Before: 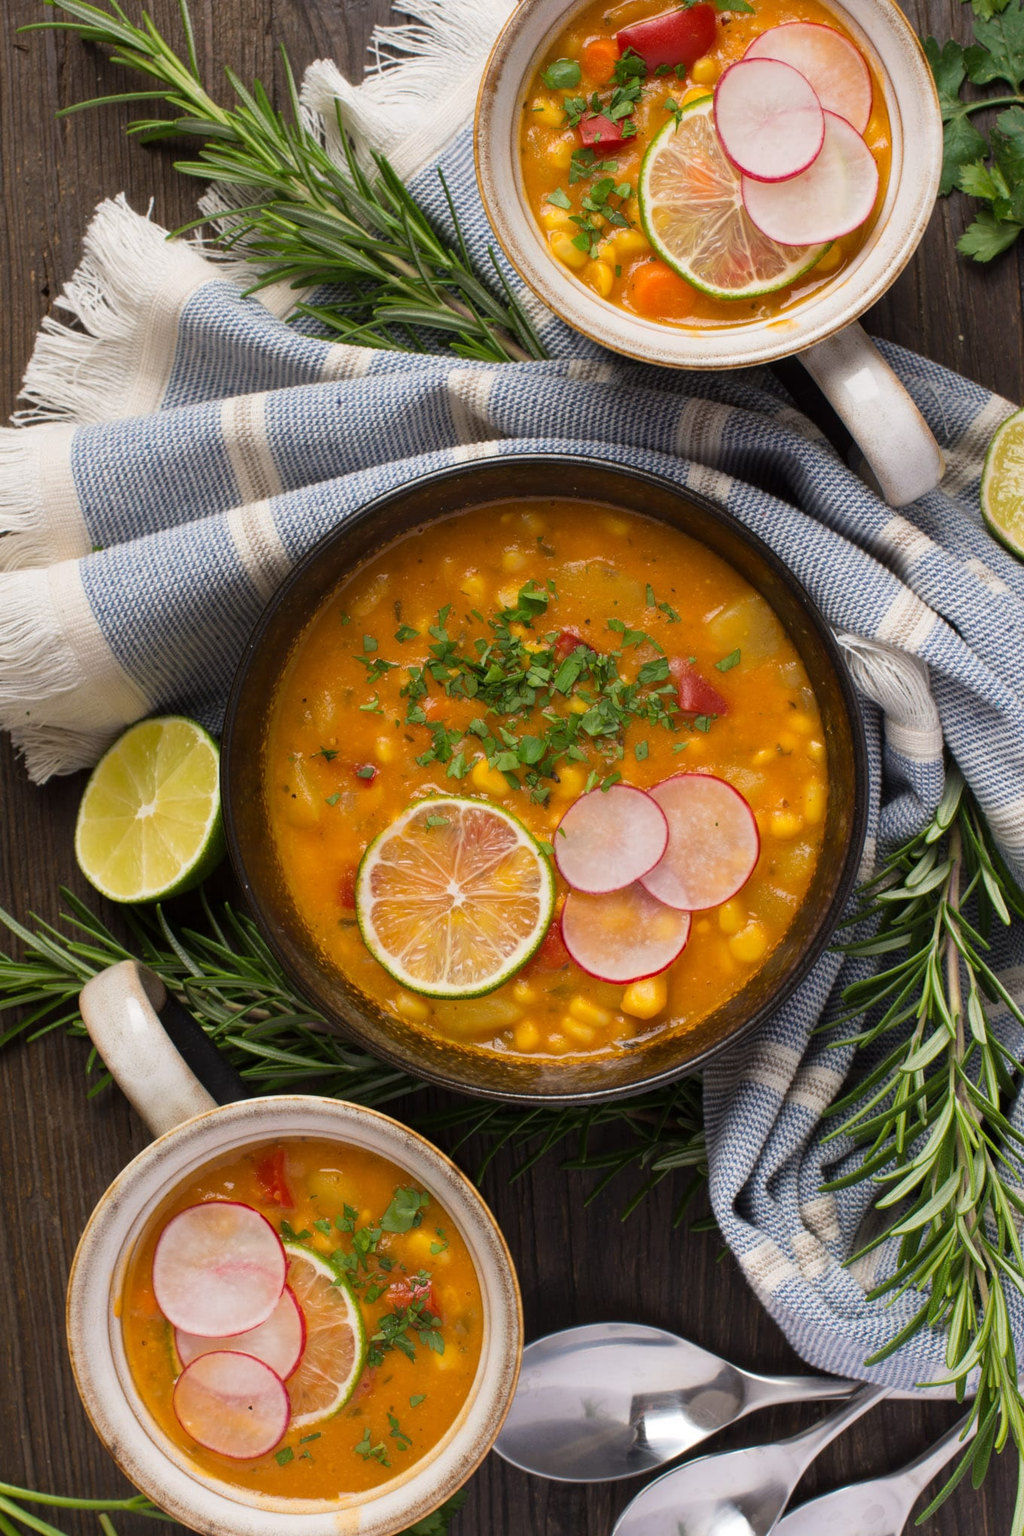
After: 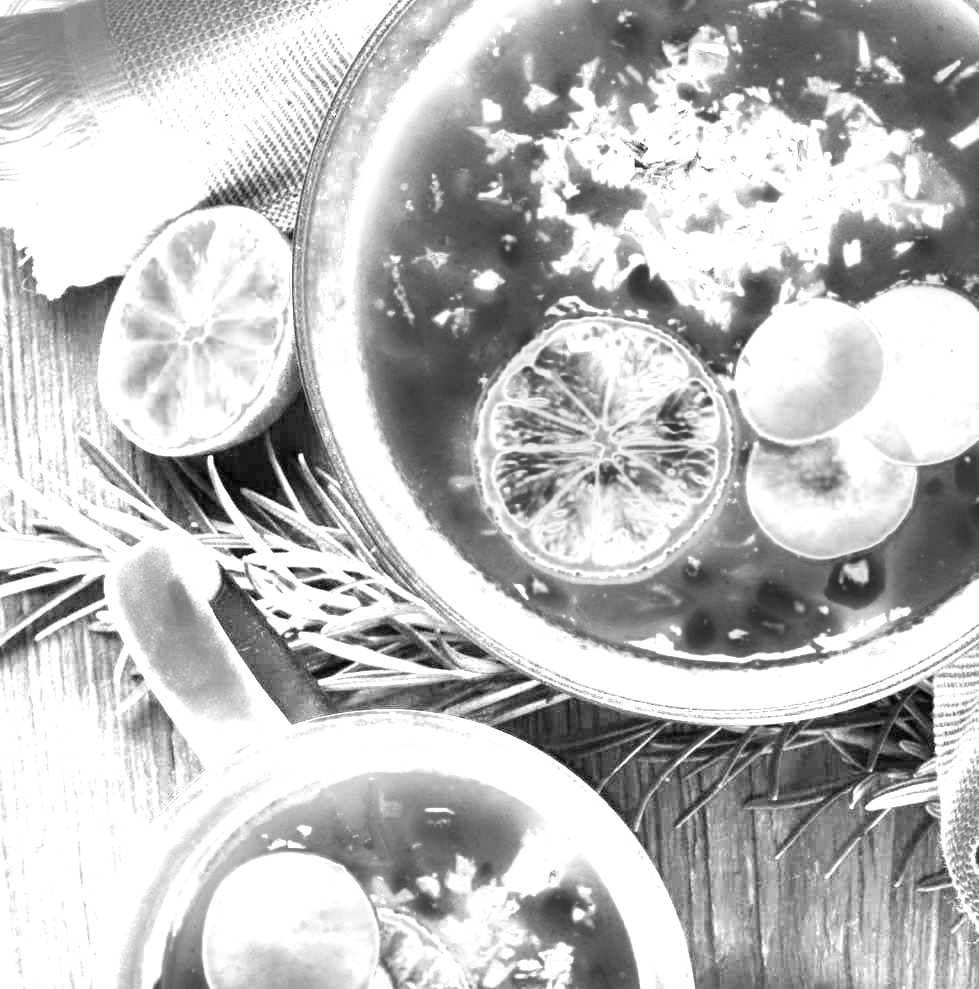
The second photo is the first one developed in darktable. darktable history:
white balance: red 8, blue 8
monochrome: on, module defaults
crop: top 36.498%, right 27.964%, bottom 14.995%
color zones: curves: ch0 [(0.018, 0.548) (0.224, 0.64) (0.425, 0.447) (0.675, 0.575) (0.732, 0.579)]; ch1 [(0.066, 0.487) (0.25, 0.5) (0.404, 0.43) (0.75, 0.421) (0.956, 0.421)]; ch2 [(0.044, 0.561) (0.215, 0.465) (0.399, 0.544) (0.465, 0.548) (0.614, 0.447) (0.724, 0.43) (0.882, 0.623) (0.956, 0.632)]
